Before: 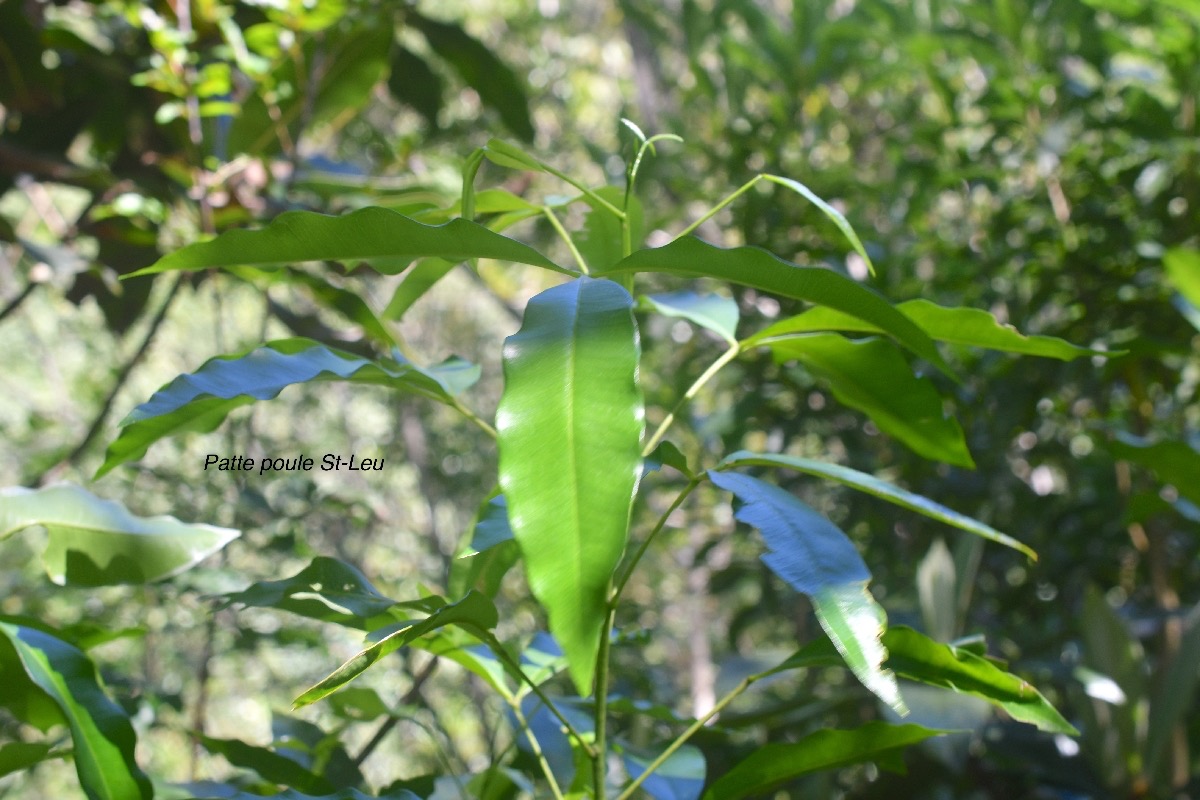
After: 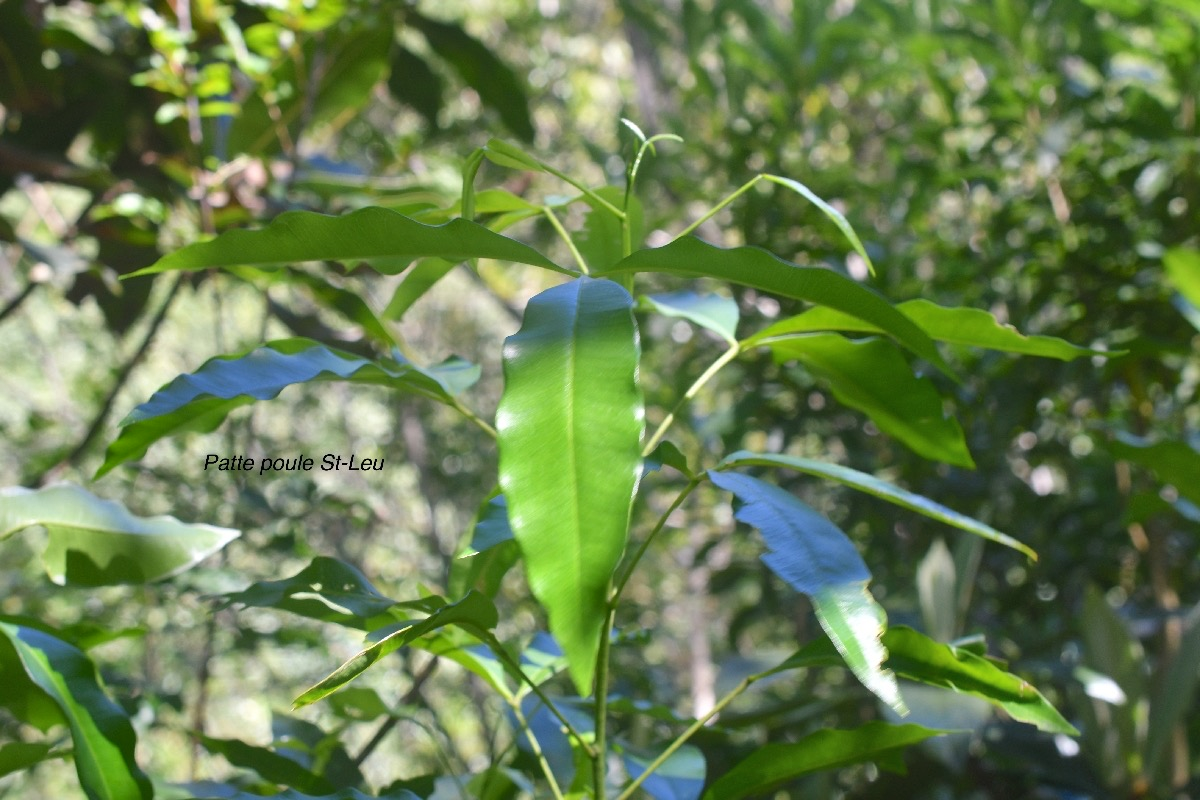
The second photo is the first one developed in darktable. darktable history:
shadows and highlights: radius 109.38, shadows 40.8, highlights -71.89, low approximation 0.01, soften with gaussian
